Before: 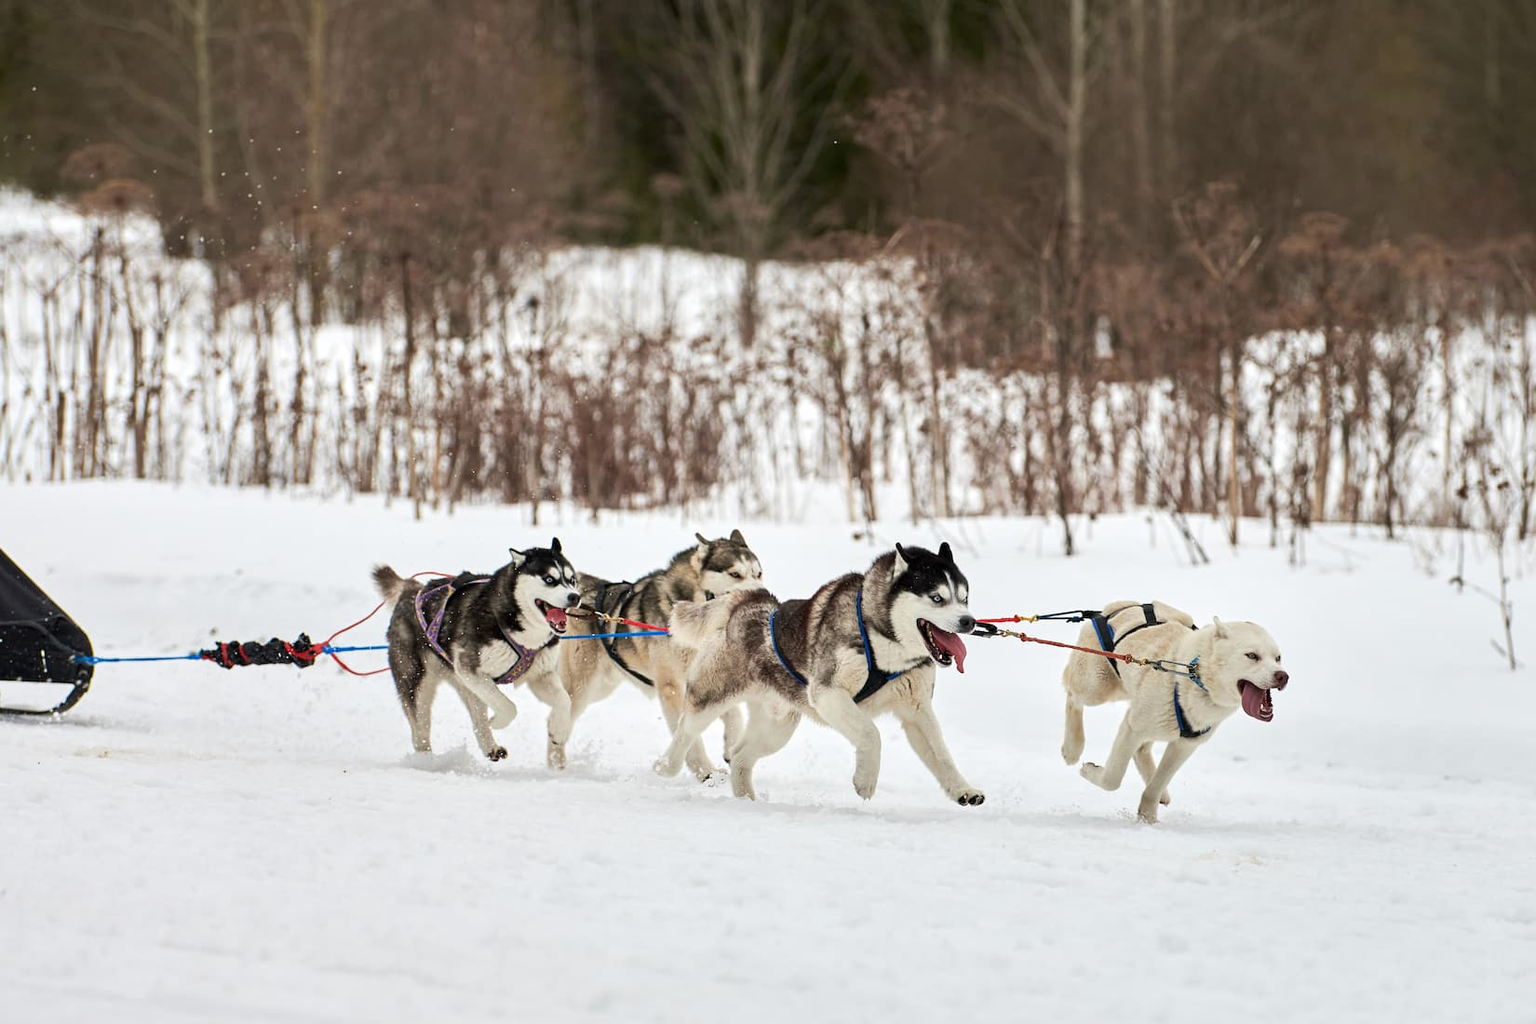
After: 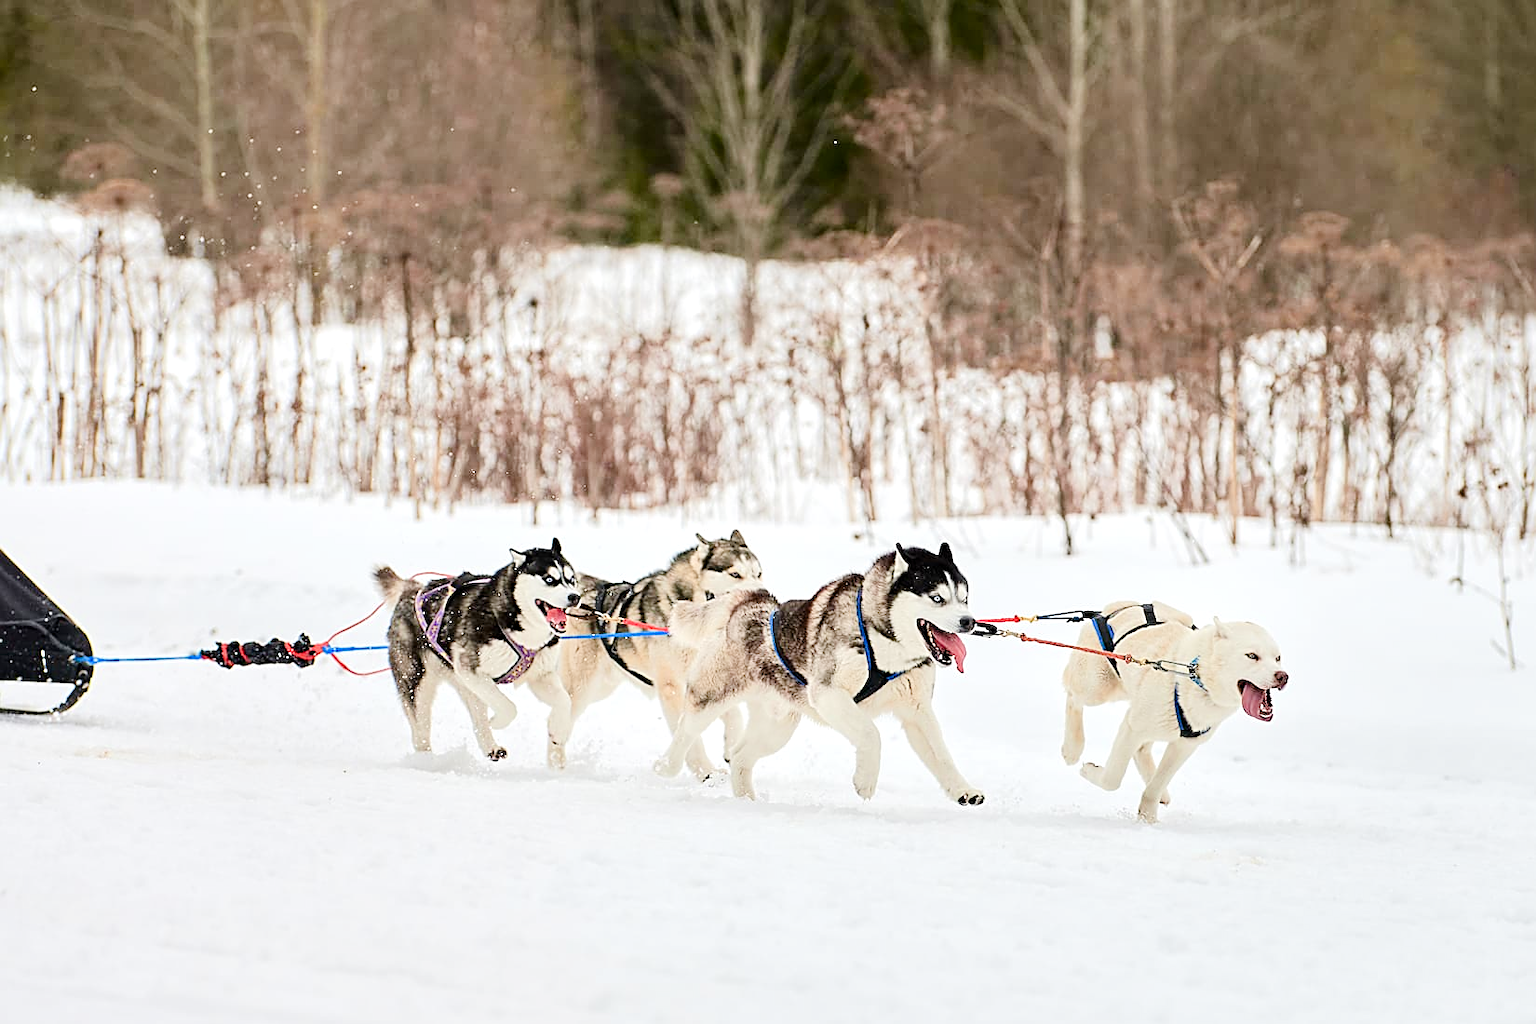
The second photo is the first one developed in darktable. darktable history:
tone equalizer: -7 EV 0.152 EV, -6 EV 0.599 EV, -5 EV 1.19 EV, -4 EV 1.3 EV, -3 EV 1.14 EV, -2 EV 0.6 EV, -1 EV 0.151 EV, edges refinement/feathering 500, mask exposure compensation -1.57 EV, preserve details no
sharpen: on, module defaults
color balance rgb: power › hue 213.89°, perceptual saturation grading › global saturation 20%, perceptual saturation grading › highlights -50.575%, perceptual saturation grading › shadows 30.544%, perceptual brilliance grading › global brilliance 2.921%, perceptual brilliance grading › highlights -2.484%, perceptual brilliance grading › shadows 3.533%
